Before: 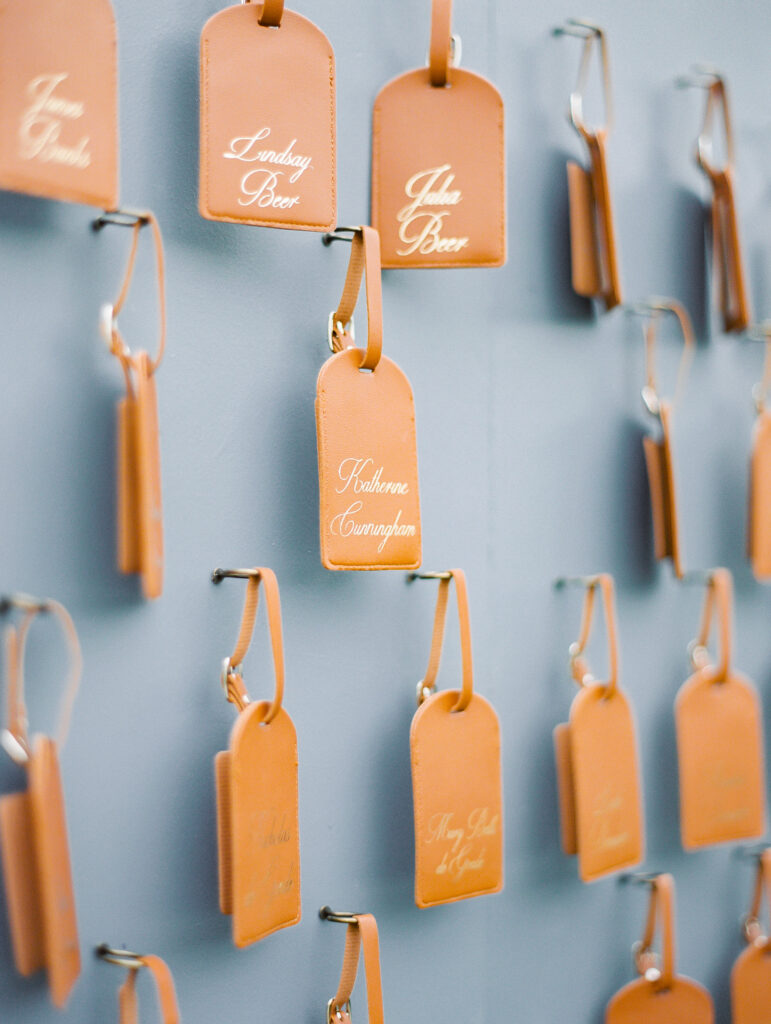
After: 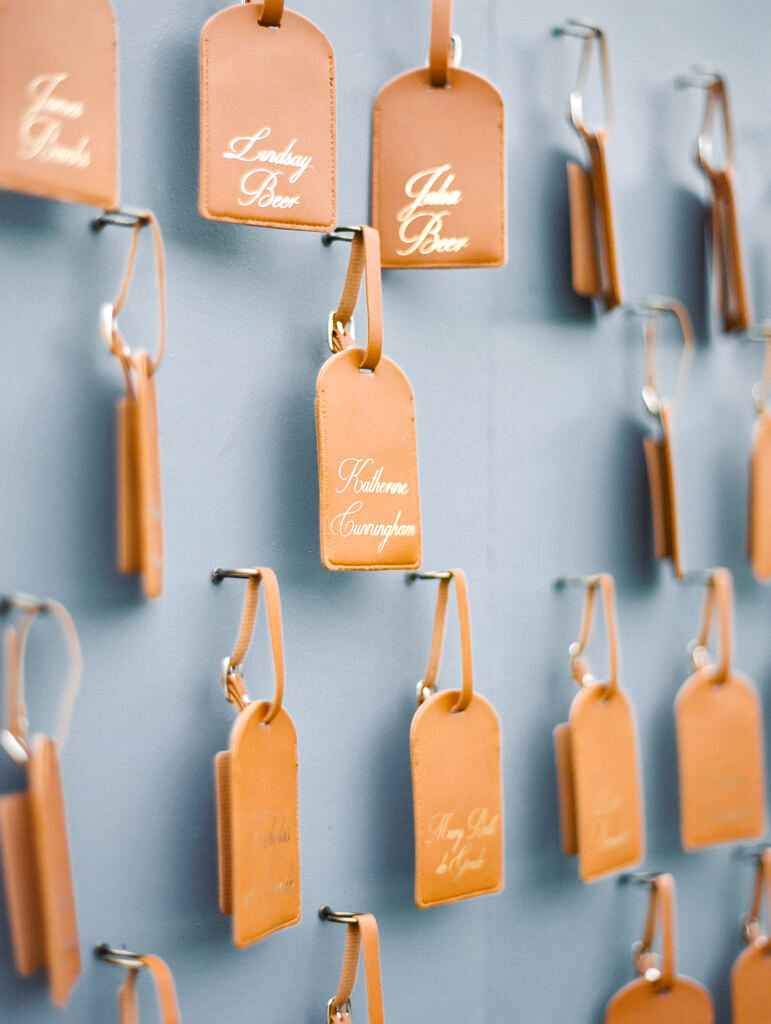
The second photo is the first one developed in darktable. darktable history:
local contrast: mode bilateral grid, contrast 20, coarseness 50, detail 148%, midtone range 0.2
exposure: black level correction -0.003, exposure 0.04 EV, compensate highlight preservation false
